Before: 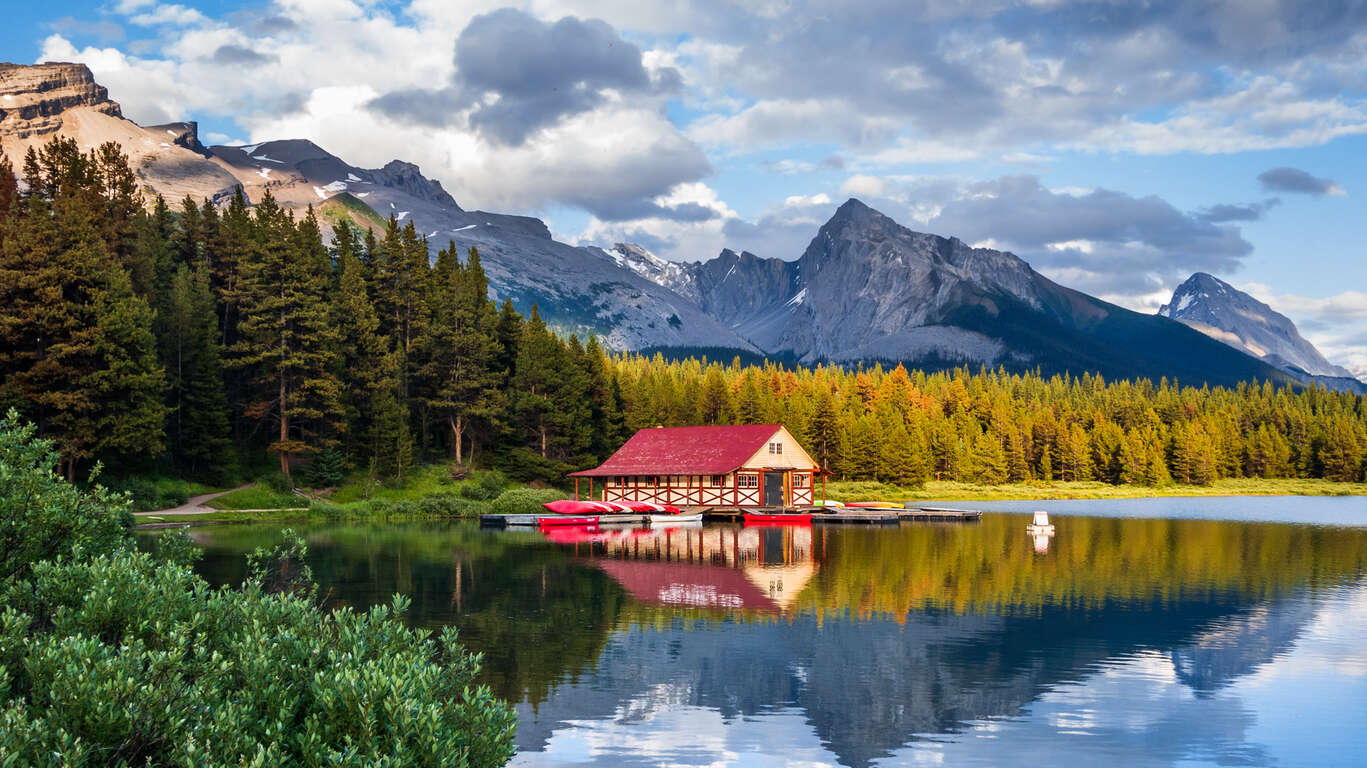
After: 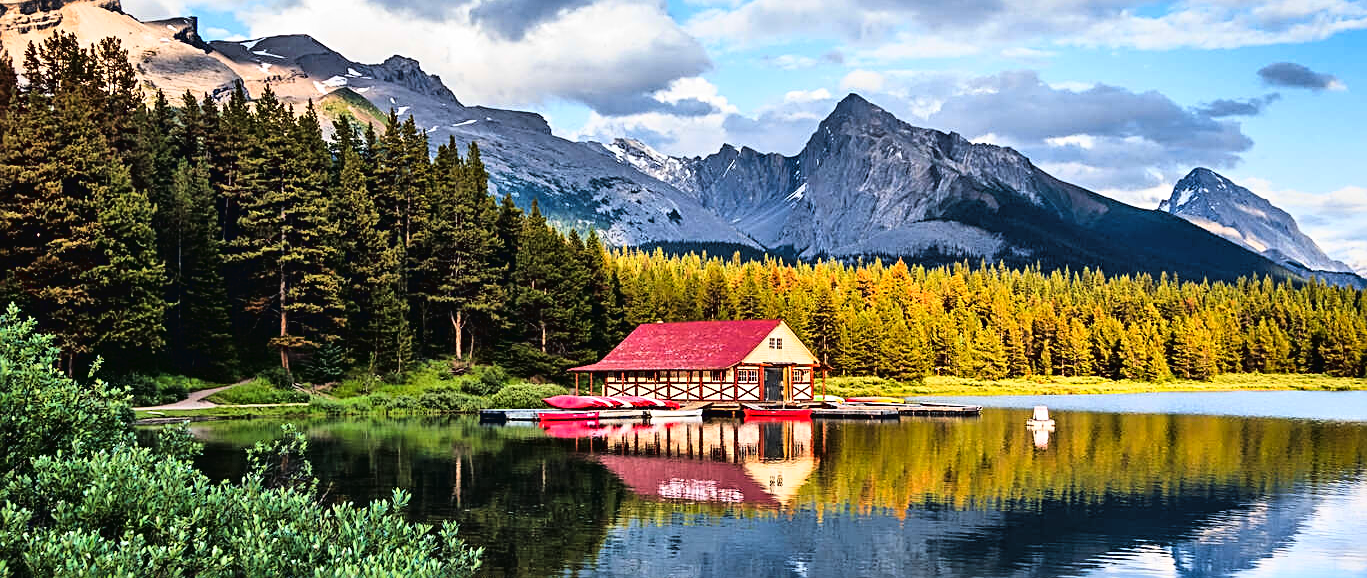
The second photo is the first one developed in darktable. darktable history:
sharpen: radius 2.595, amount 0.697
tone curve: curves: ch0 [(0, 0.016) (0.11, 0.039) (0.259, 0.235) (0.383, 0.437) (0.499, 0.597) (0.733, 0.867) (0.843, 0.948) (1, 1)], color space Lab, linked channels, preserve colors none
crop: top 13.792%, bottom 10.947%
shadows and highlights: low approximation 0.01, soften with gaussian
